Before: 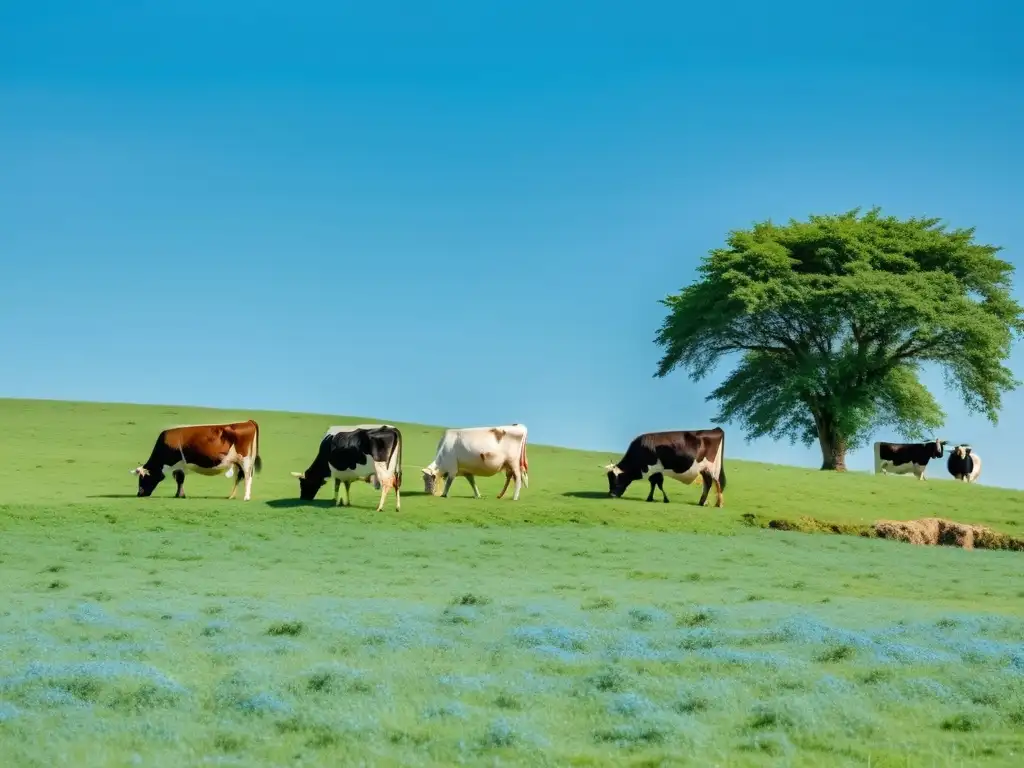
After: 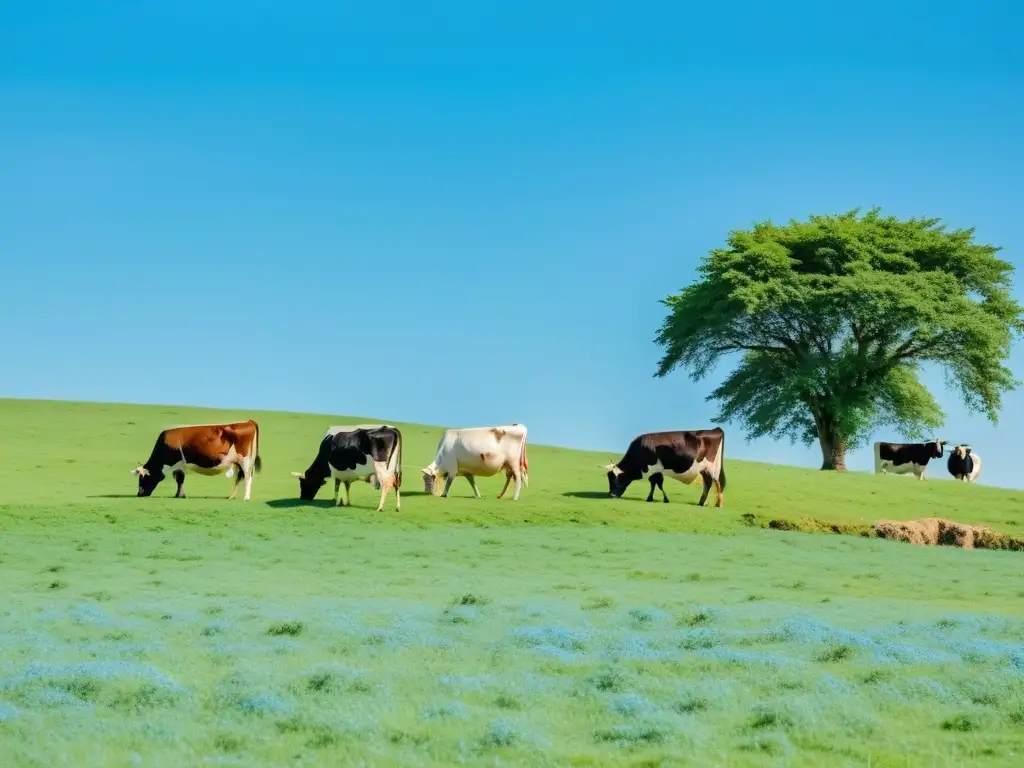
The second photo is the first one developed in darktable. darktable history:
base curve: curves: ch0 [(0, 0) (0.262, 0.32) (0.722, 0.705) (1, 1)]
